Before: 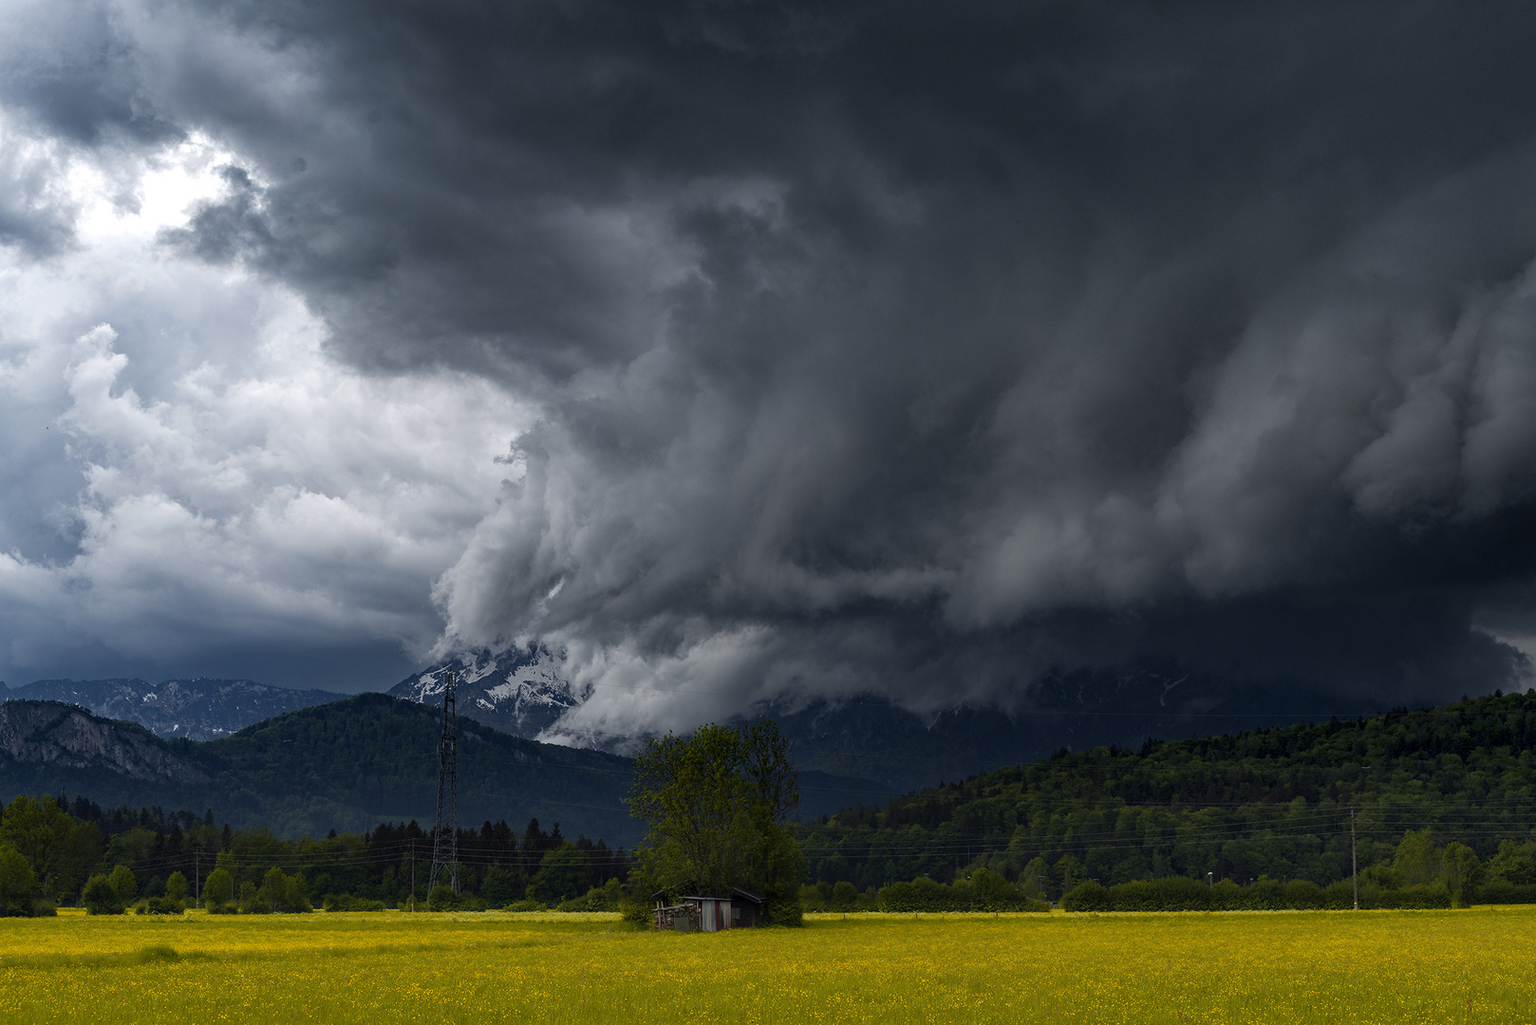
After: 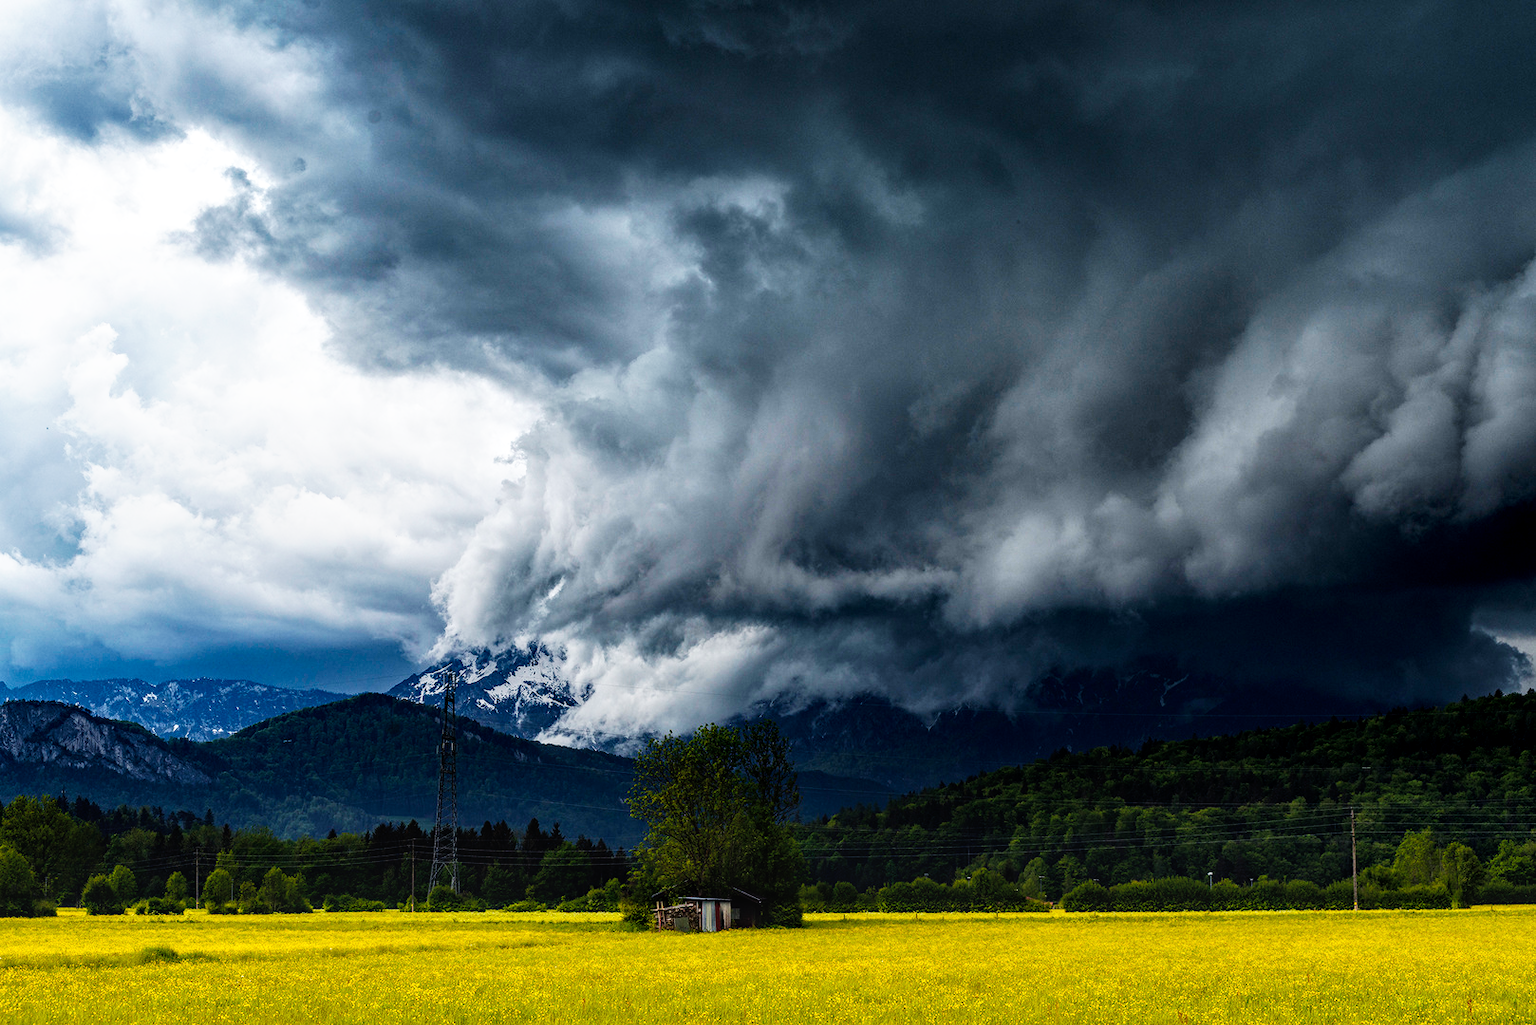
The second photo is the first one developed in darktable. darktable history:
local contrast: highlights 53%, shadows 53%, detail 130%, midtone range 0.448
base curve: curves: ch0 [(0, 0) (0.007, 0.004) (0.027, 0.03) (0.046, 0.07) (0.207, 0.54) (0.442, 0.872) (0.673, 0.972) (1, 1)], preserve colors none
